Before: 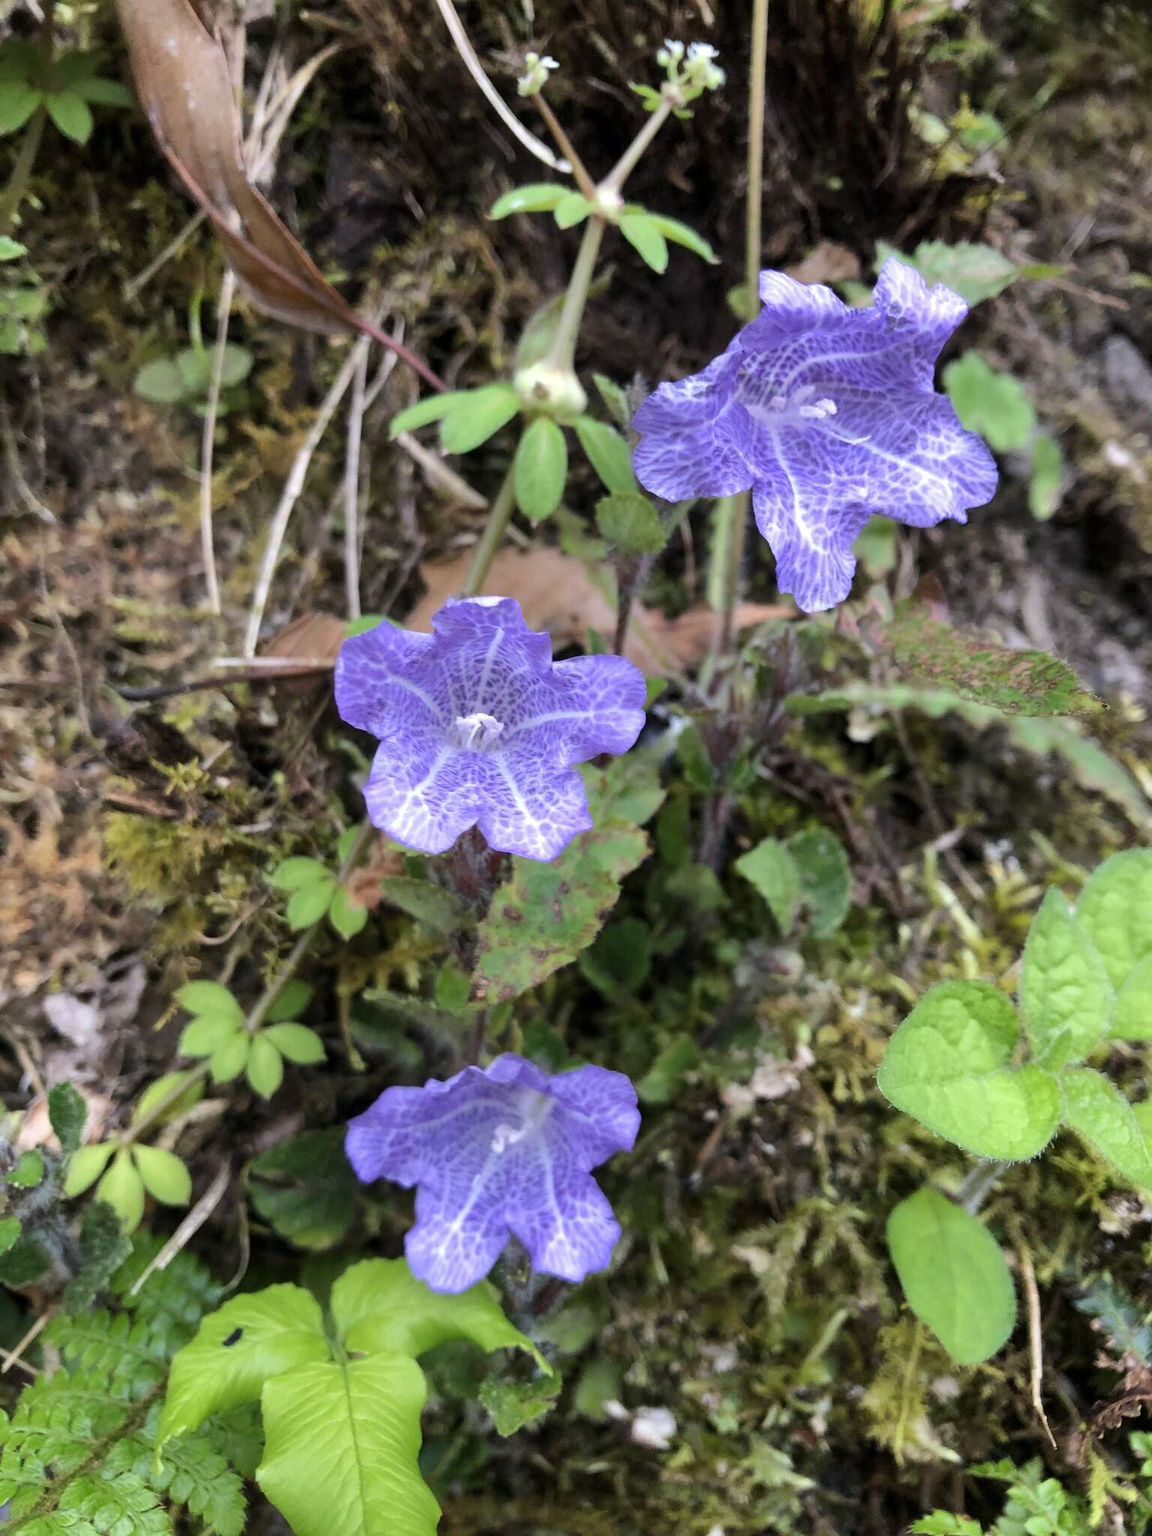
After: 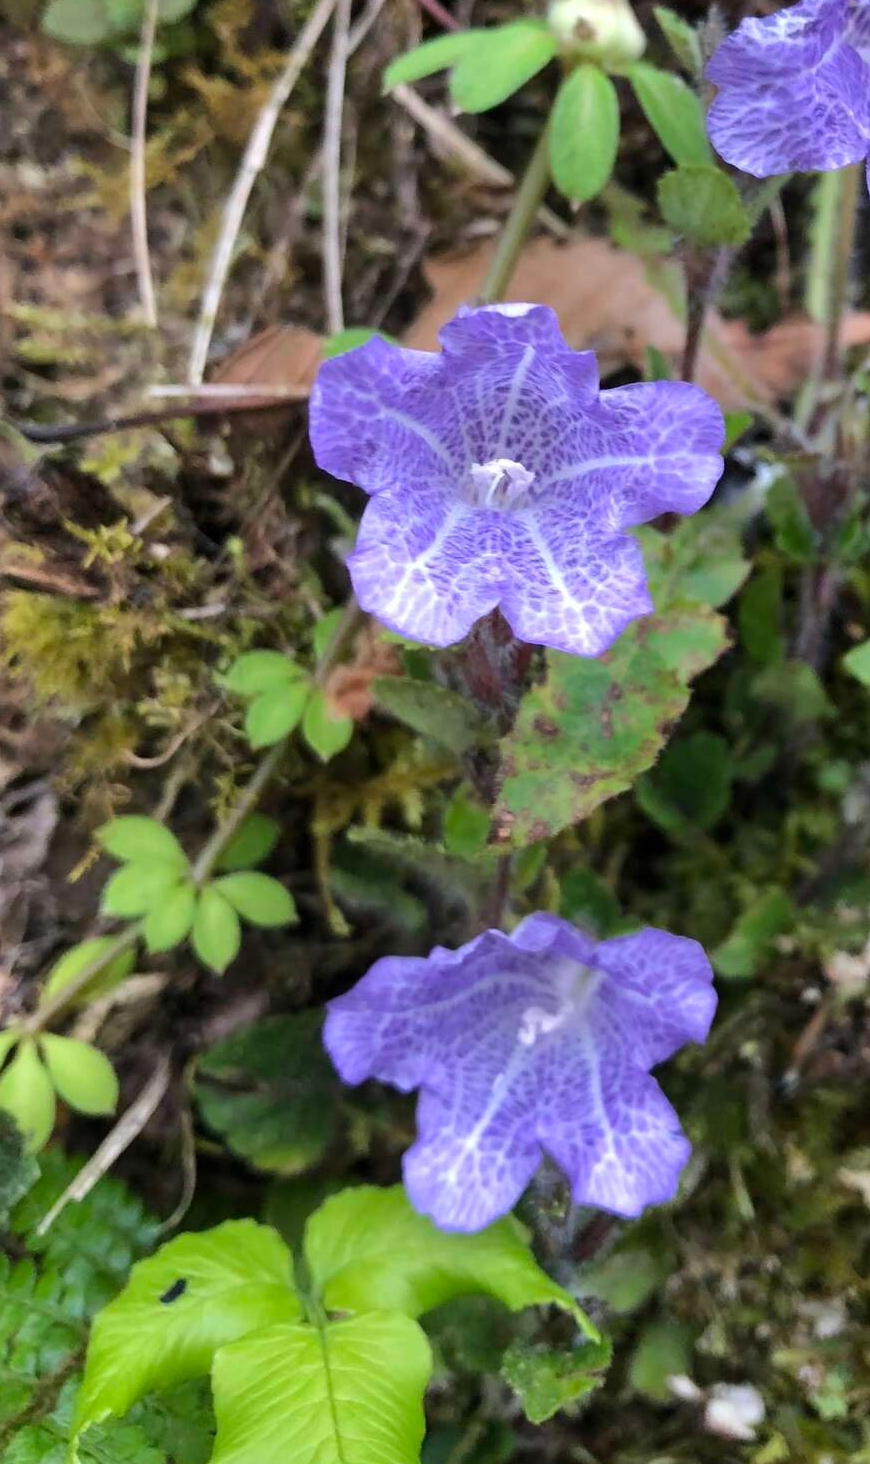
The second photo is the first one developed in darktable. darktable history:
crop: left 8.931%, top 24.069%, right 34.393%, bottom 4.4%
